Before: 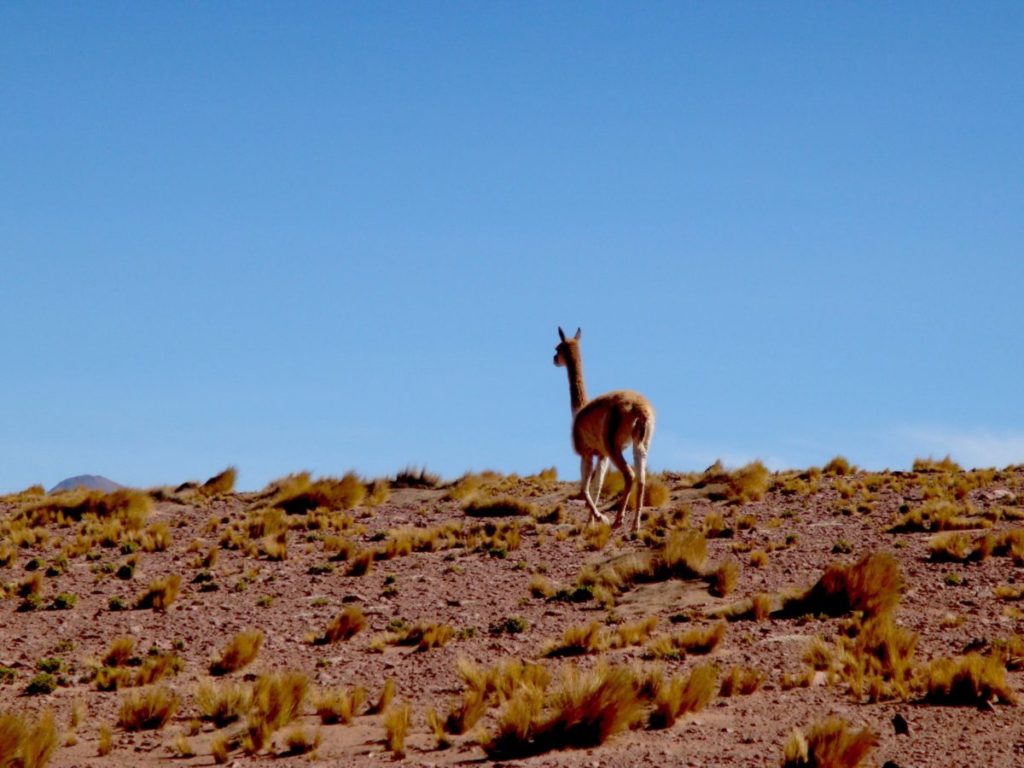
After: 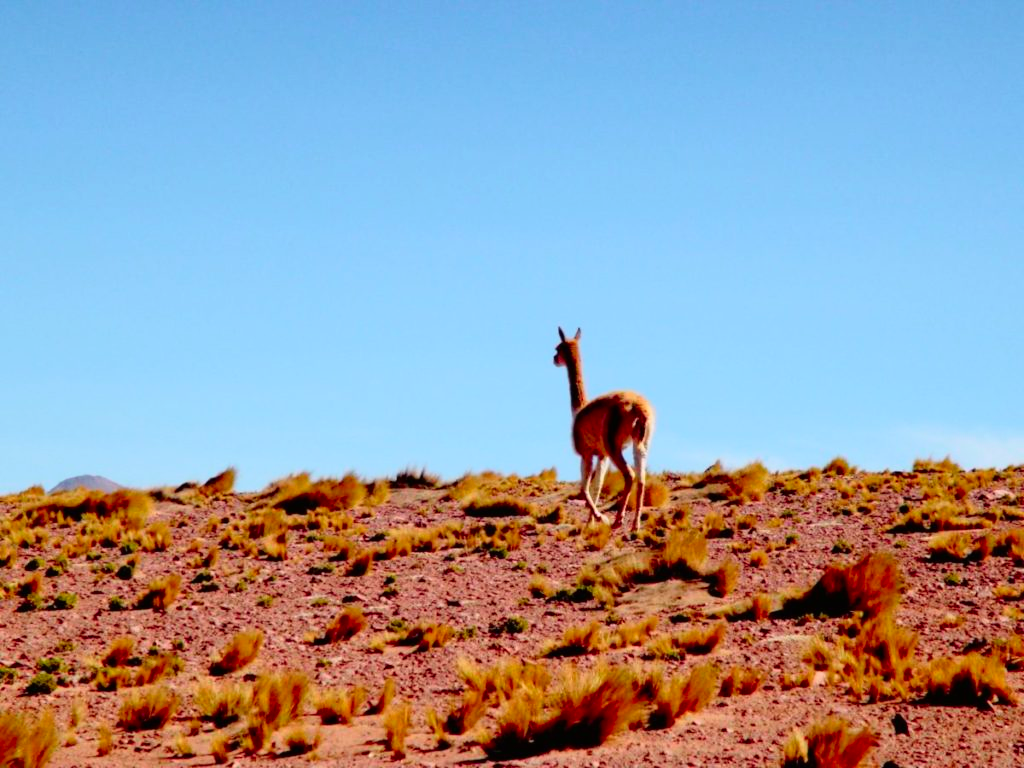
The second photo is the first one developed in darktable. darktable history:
tone curve: curves: ch0 [(0, 0.005) (0.103, 0.097) (0.18, 0.22) (0.378, 0.482) (0.504, 0.631) (0.663, 0.801) (0.834, 0.914) (1, 0.971)]; ch1 [(0, 0) (0.172, 0.123) (0.324, 0.253) (0.396, 0.388) (0.478, 0.461) (0.499, 0.498) (0.522, 0.528) (0.604, 0.692) (0.704, 0.818) (1, 1)]; ch2 [(0, 0) (0.411, 0.424) (0.496, 0.5) (0.515, 0.519) (0.555, 0.585) (0.628, 0.703) (1, 1)], color space Lab, independent channels, preserve colors none
